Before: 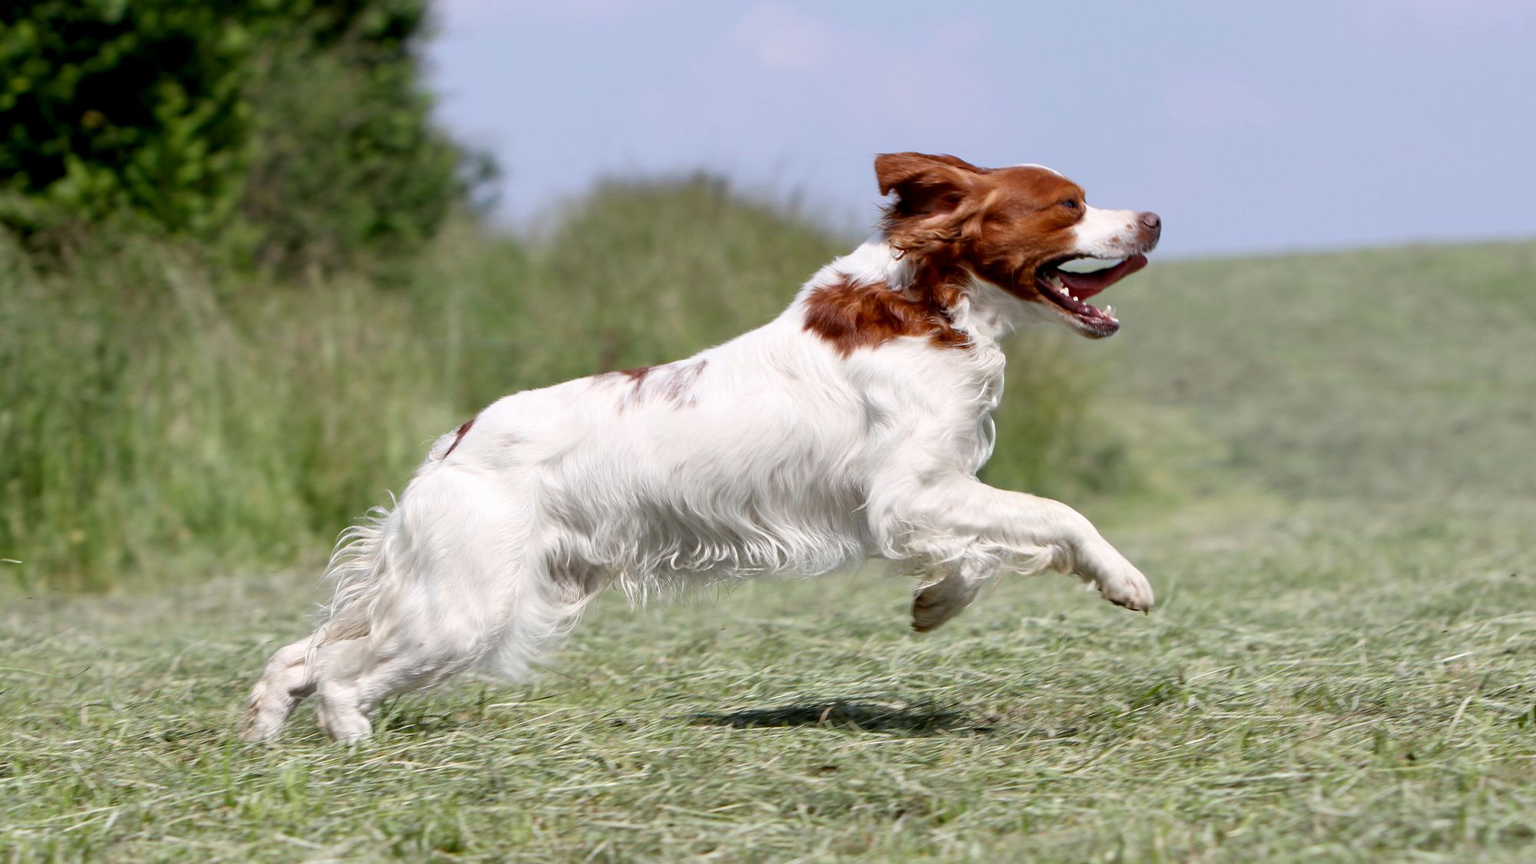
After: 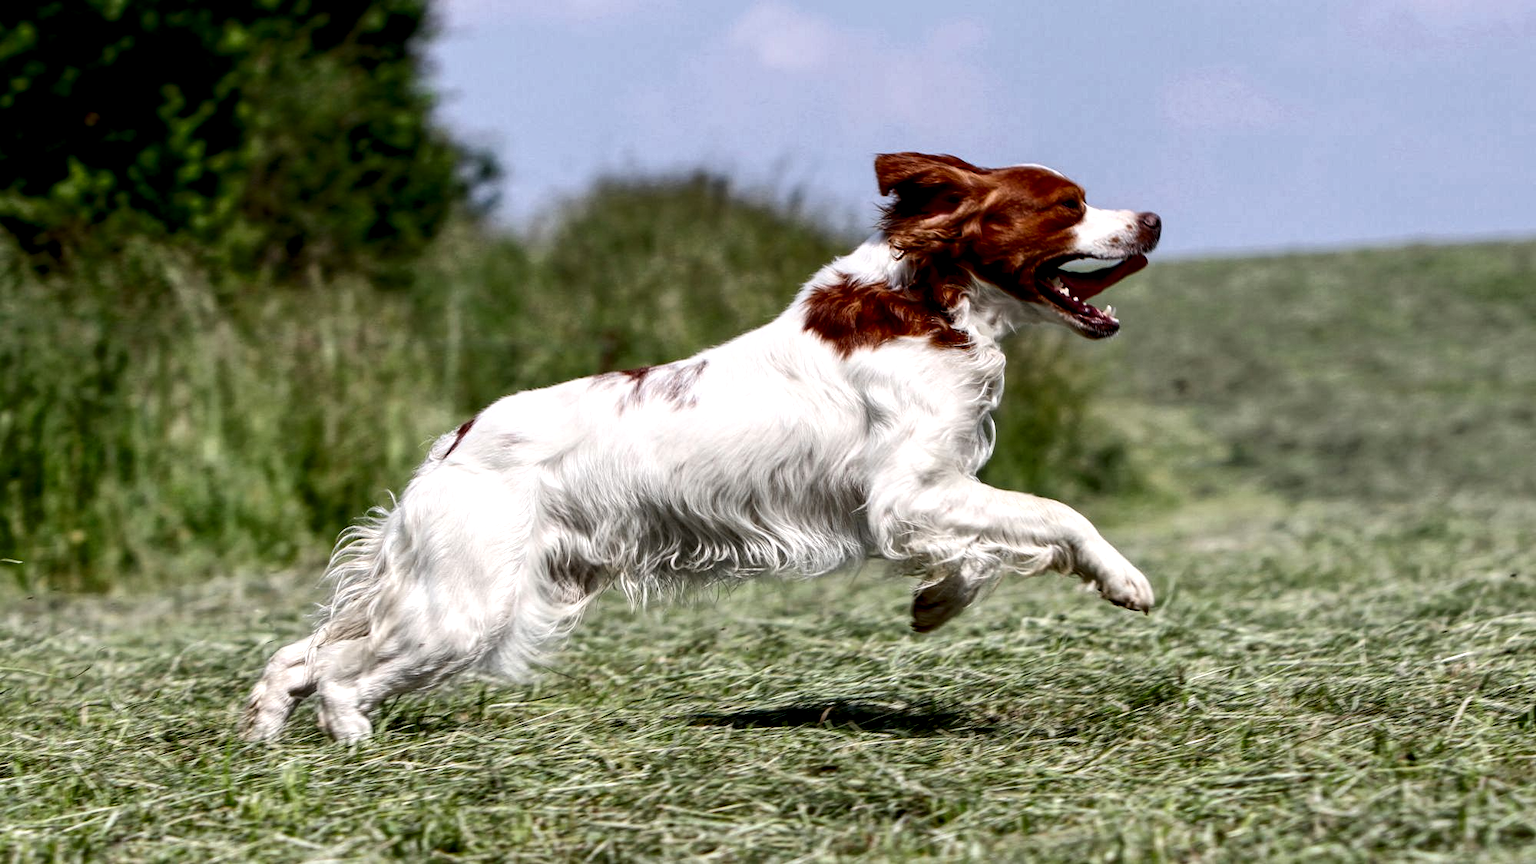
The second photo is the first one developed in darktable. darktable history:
contrast brightness saturation: contrast 0.19, brightness -0.24, saturation 0.11
local contrast: highlights 100%, shadows 100%, detail 200%, midtone range 0.2
